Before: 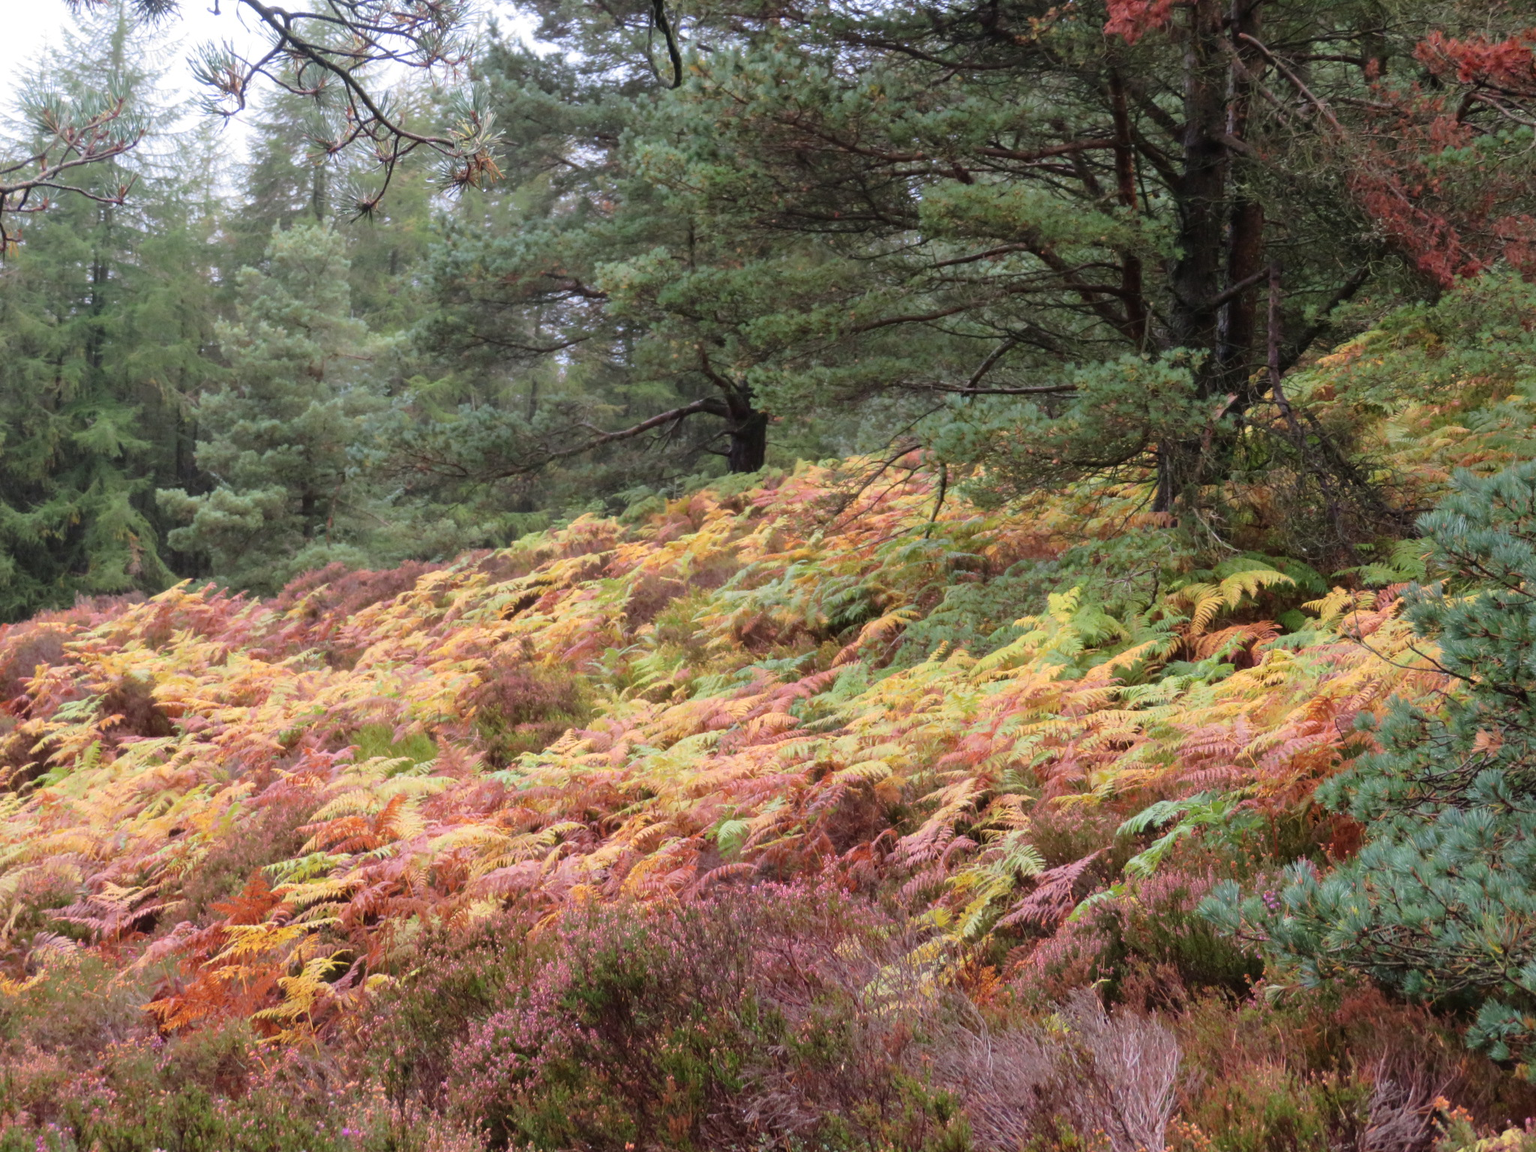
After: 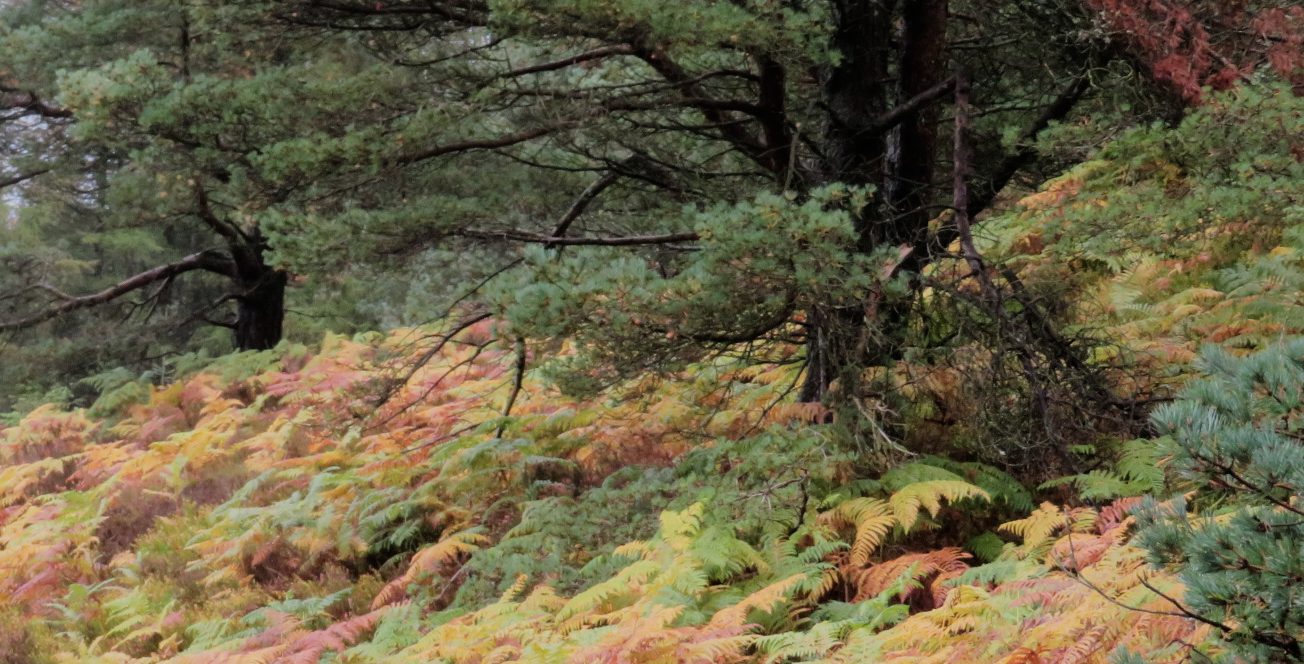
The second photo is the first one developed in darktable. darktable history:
crop: left 36.005%, top 18.293%, right 0.31%, bottom 38.444%
filmic rgb: black relative exposure -7.65 EV, white relative exposure 4.56 EV, hardness 3.61, contrast 1.05
